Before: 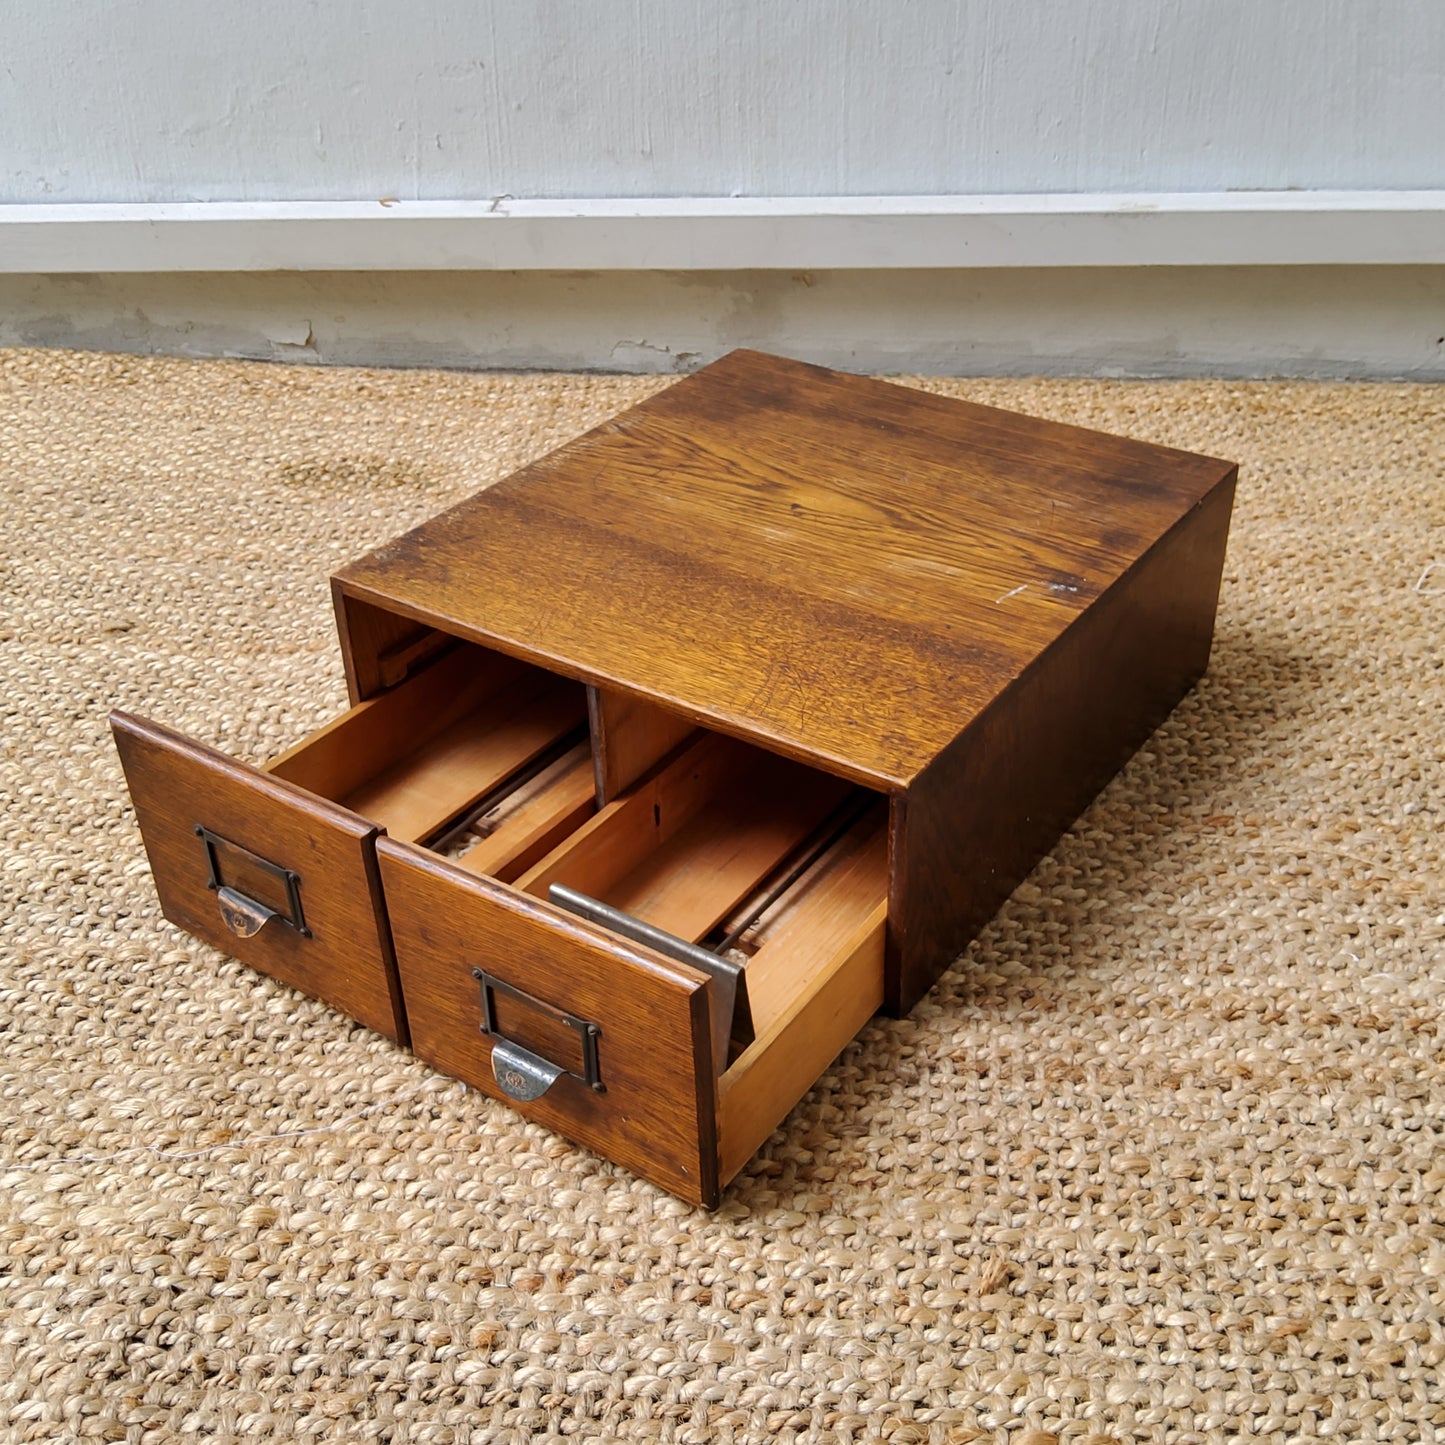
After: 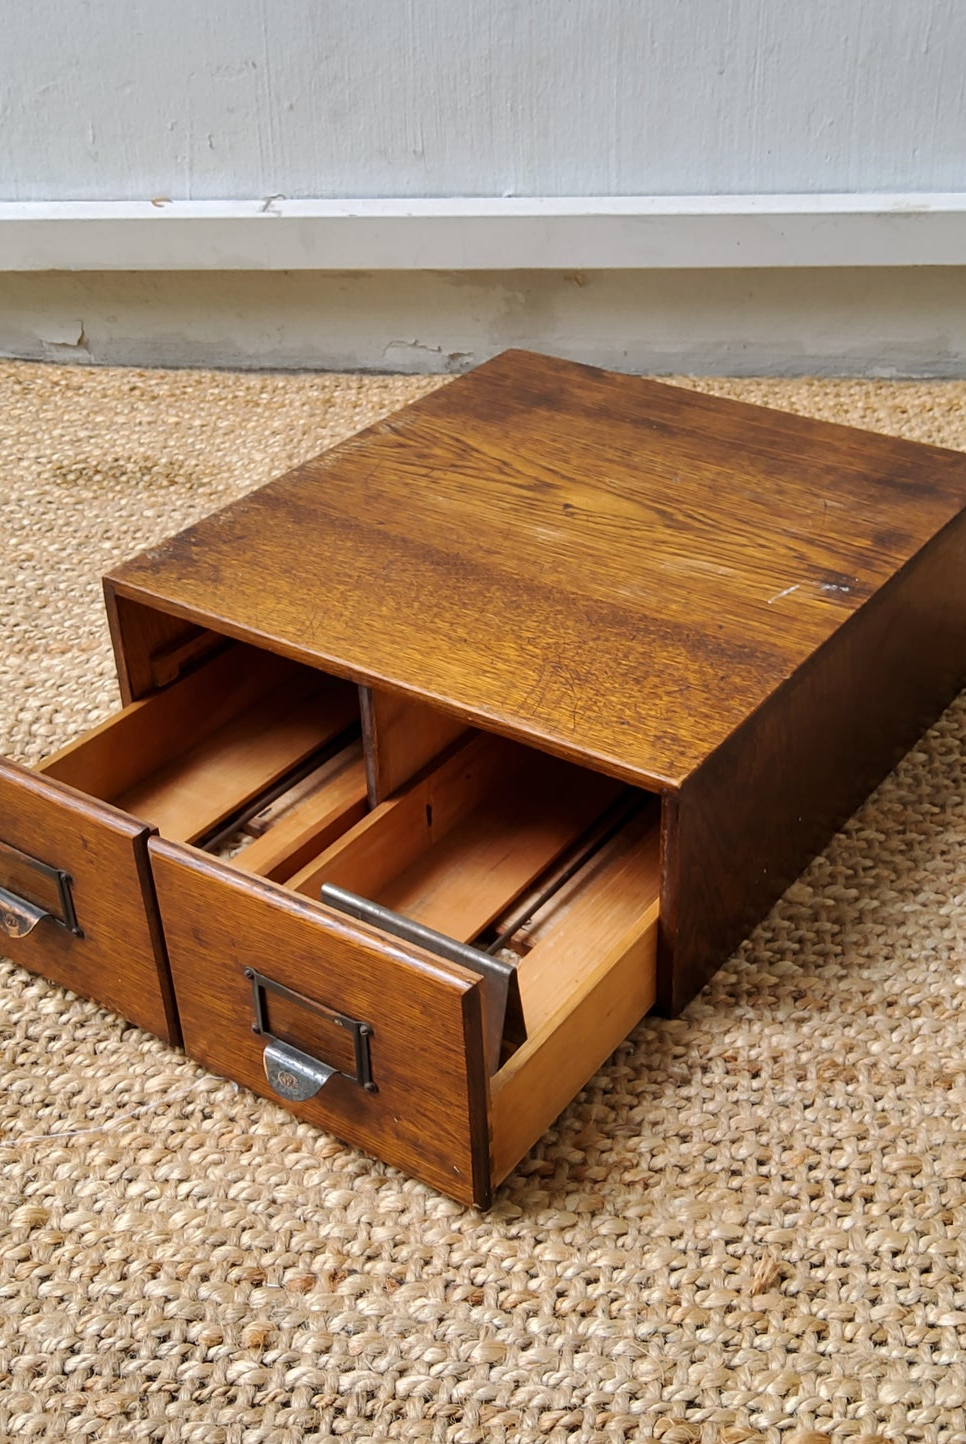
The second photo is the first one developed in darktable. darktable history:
crop and rotate: left 15.805%, right 17.302%
